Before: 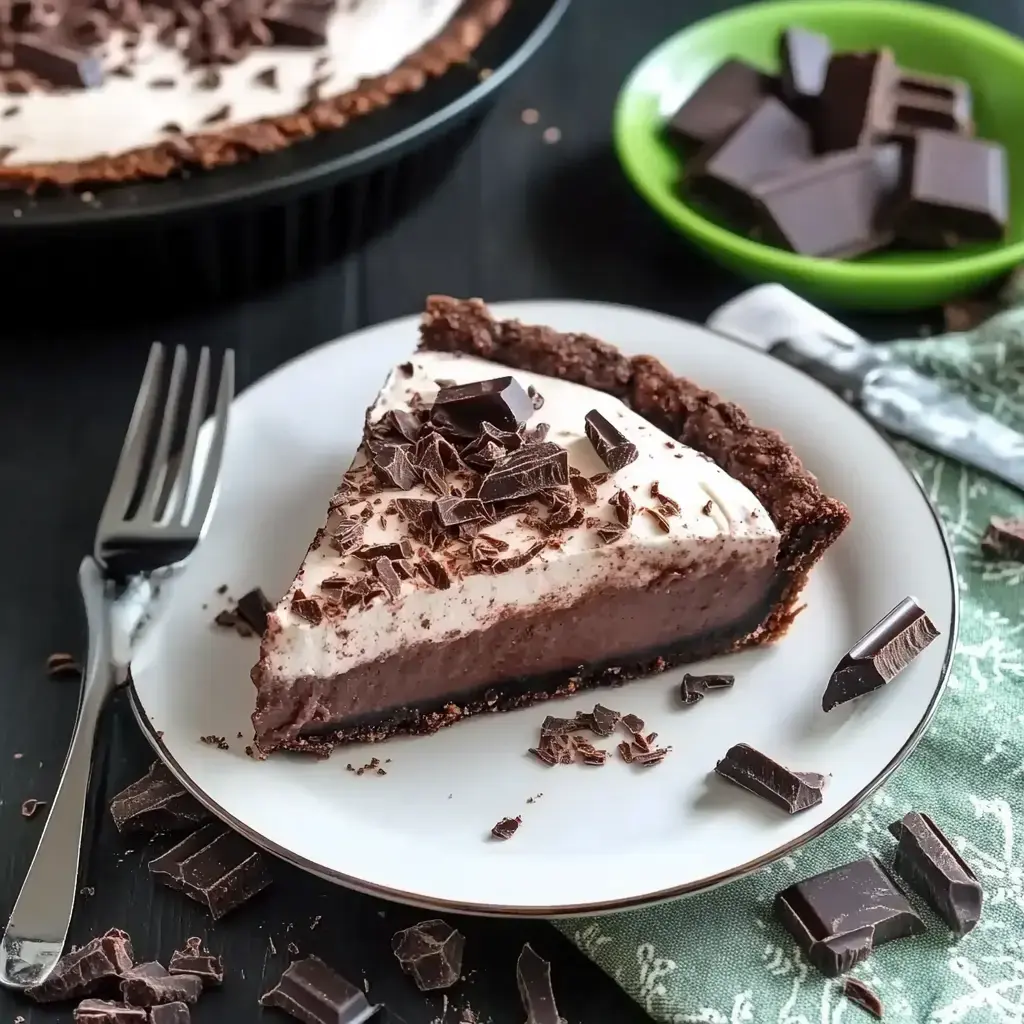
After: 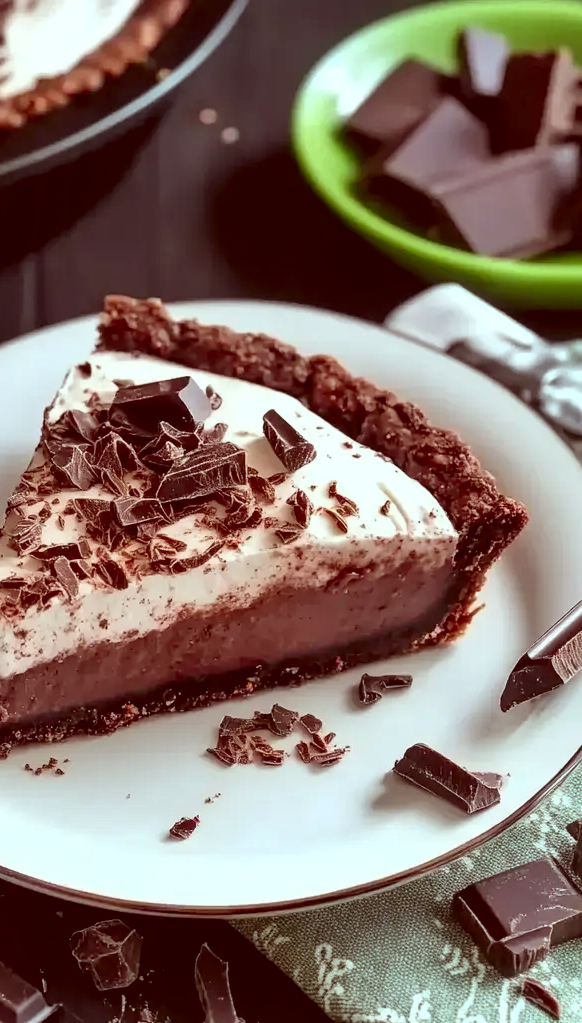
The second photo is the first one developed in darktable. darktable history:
local contrast: highlights 101%, shadows 102%, detail 119%, midtone range 0.2
crop: left 31.448%, top 0.013%, right 11.631%
color correction: highlights a* -7.08, highlights b* -0.208, shadows a* 20.73, shadows b* 11.1
